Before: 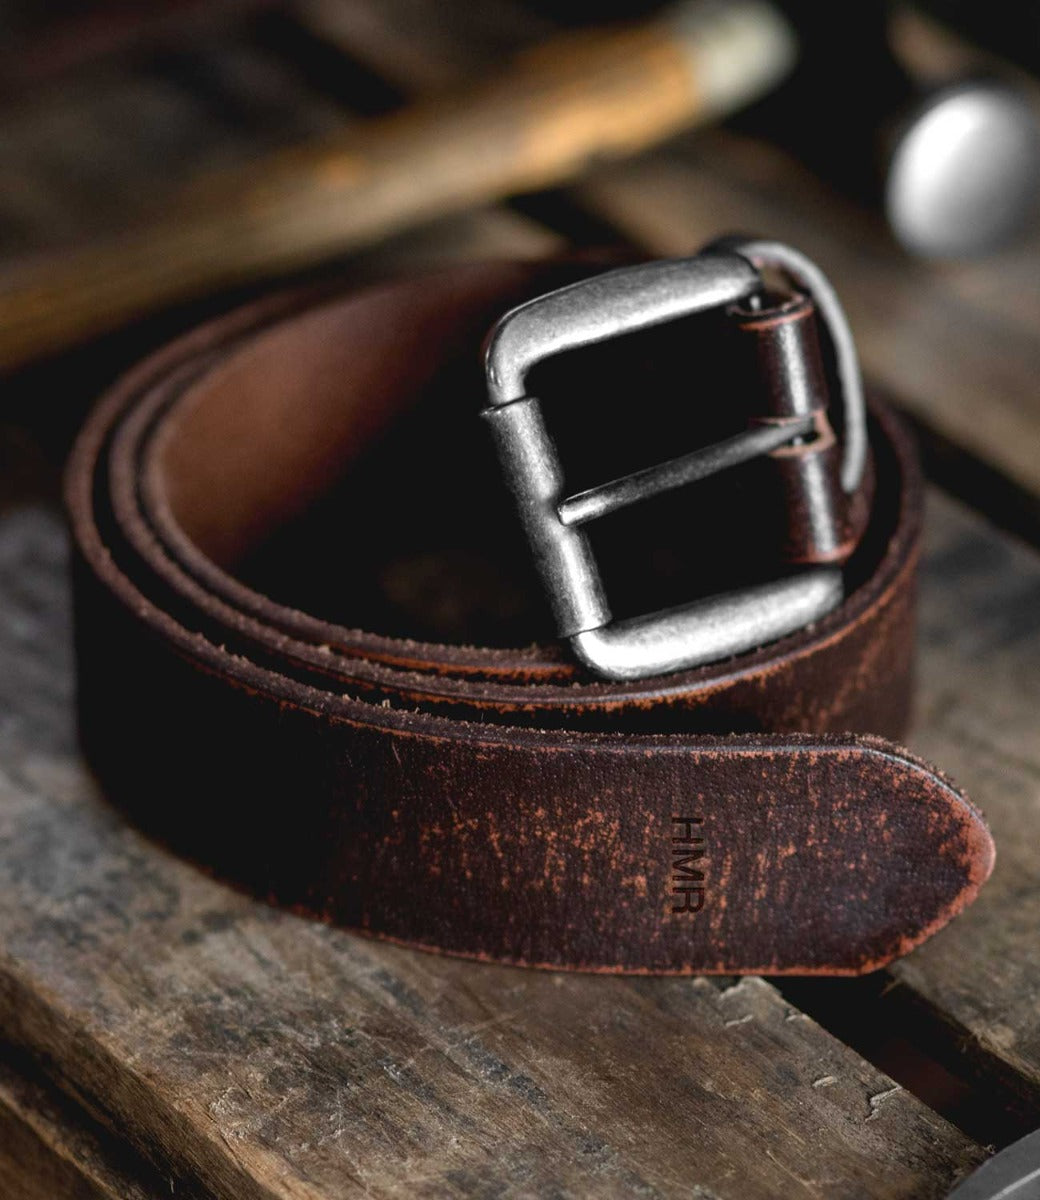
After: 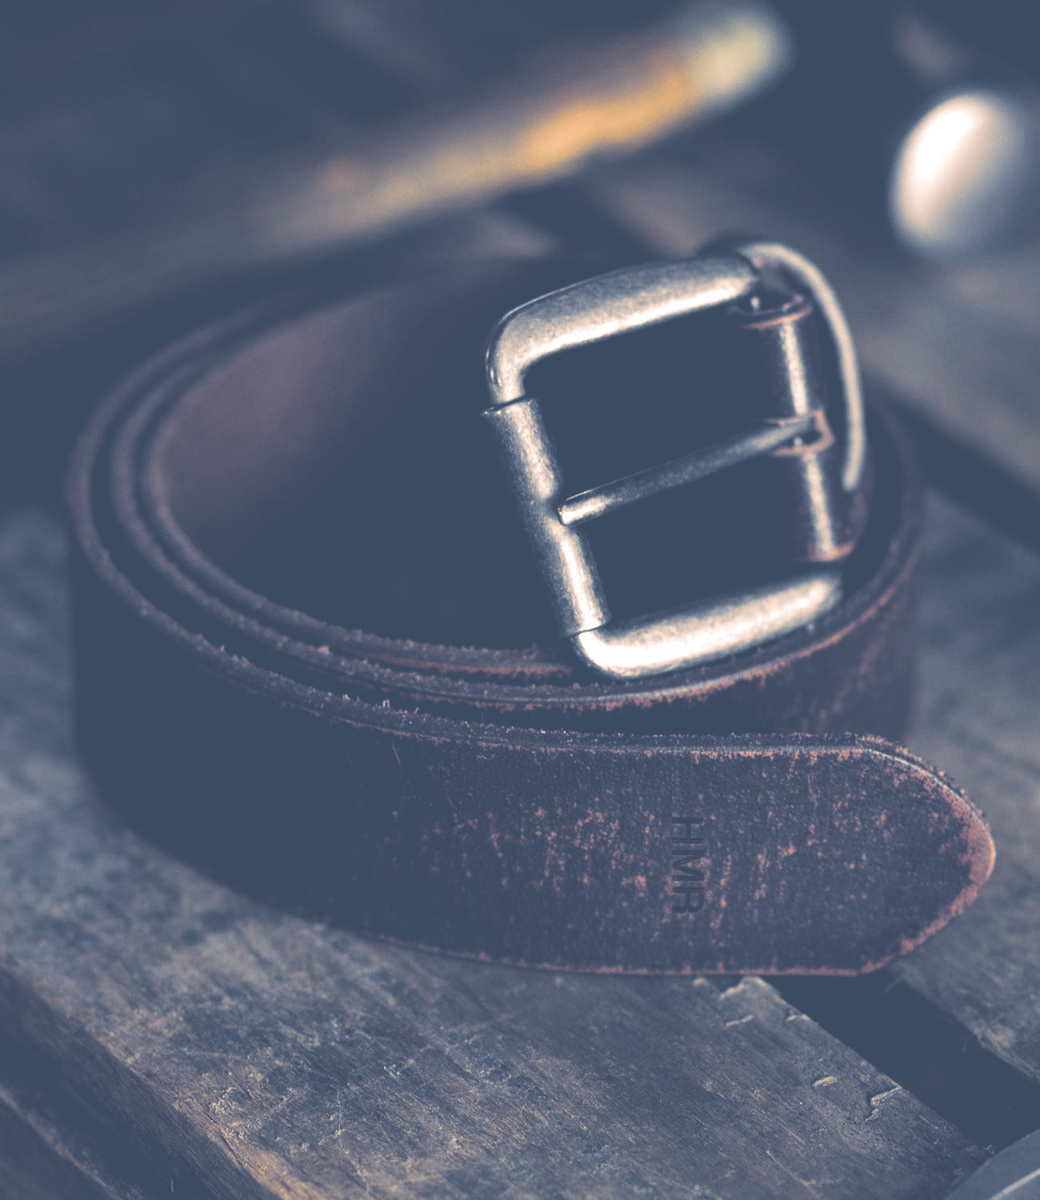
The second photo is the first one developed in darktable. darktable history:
split-toning: shadows › hue 226.8°, shadows › saturation 0.56, highlights › hue 28.8°, balance -40, compress 0%
exposure: black level correction -0.087, compensate highlight preservation false
